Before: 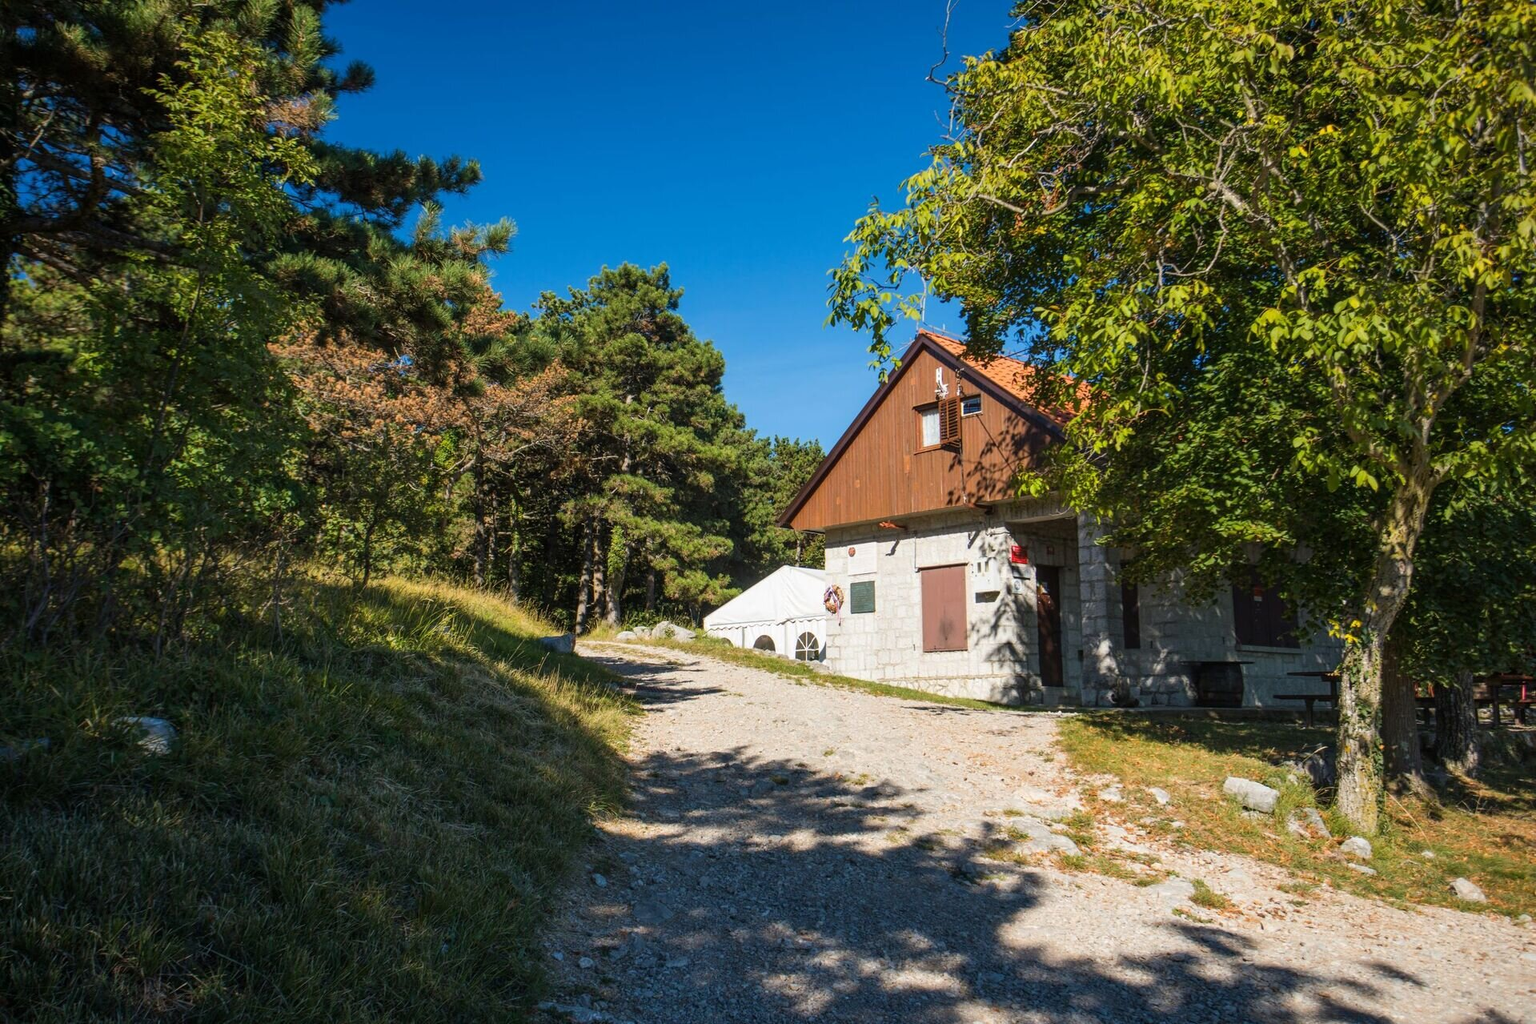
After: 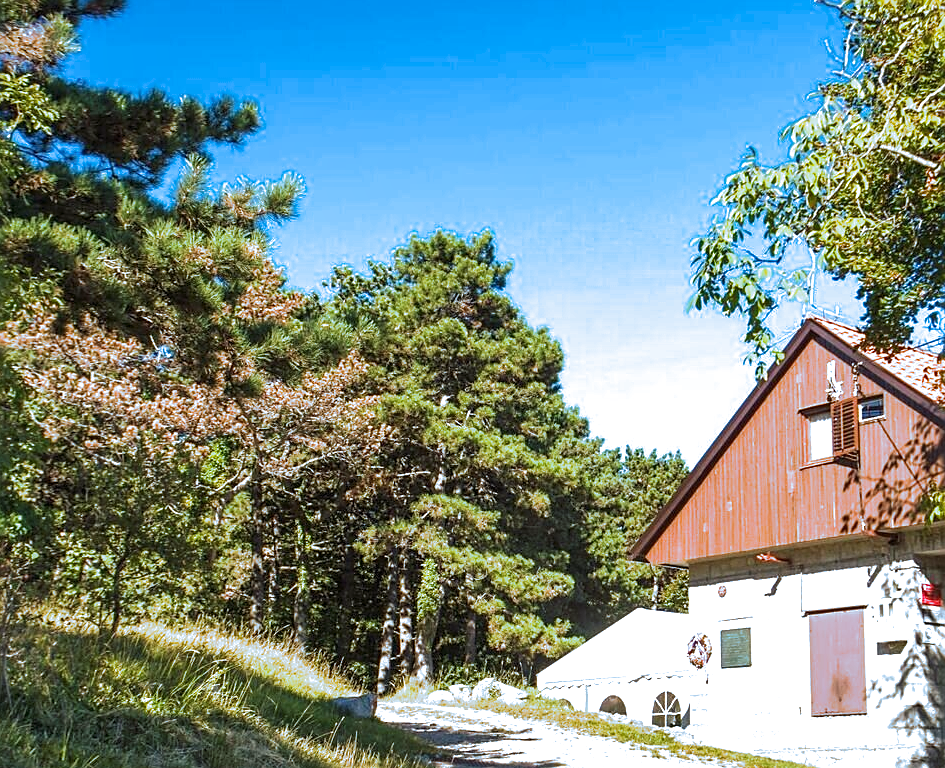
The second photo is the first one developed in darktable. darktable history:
crop: left 17.835%, top 7.675%, right 32.881%, bottom 32.213%
split-toning: shadows › hue 351.18°, shadows › saturation 0.86, highlights › hue 218.82°, highlights › saturation 0.73, balance -19.167
white balance: red 1, blue 1
exposure: exposure 1 EV, compensate highlight preservation false
sharpen: on, module defaults
shadows and highlights: shadows 37.27, highlights -28.18, soften with gaussian
